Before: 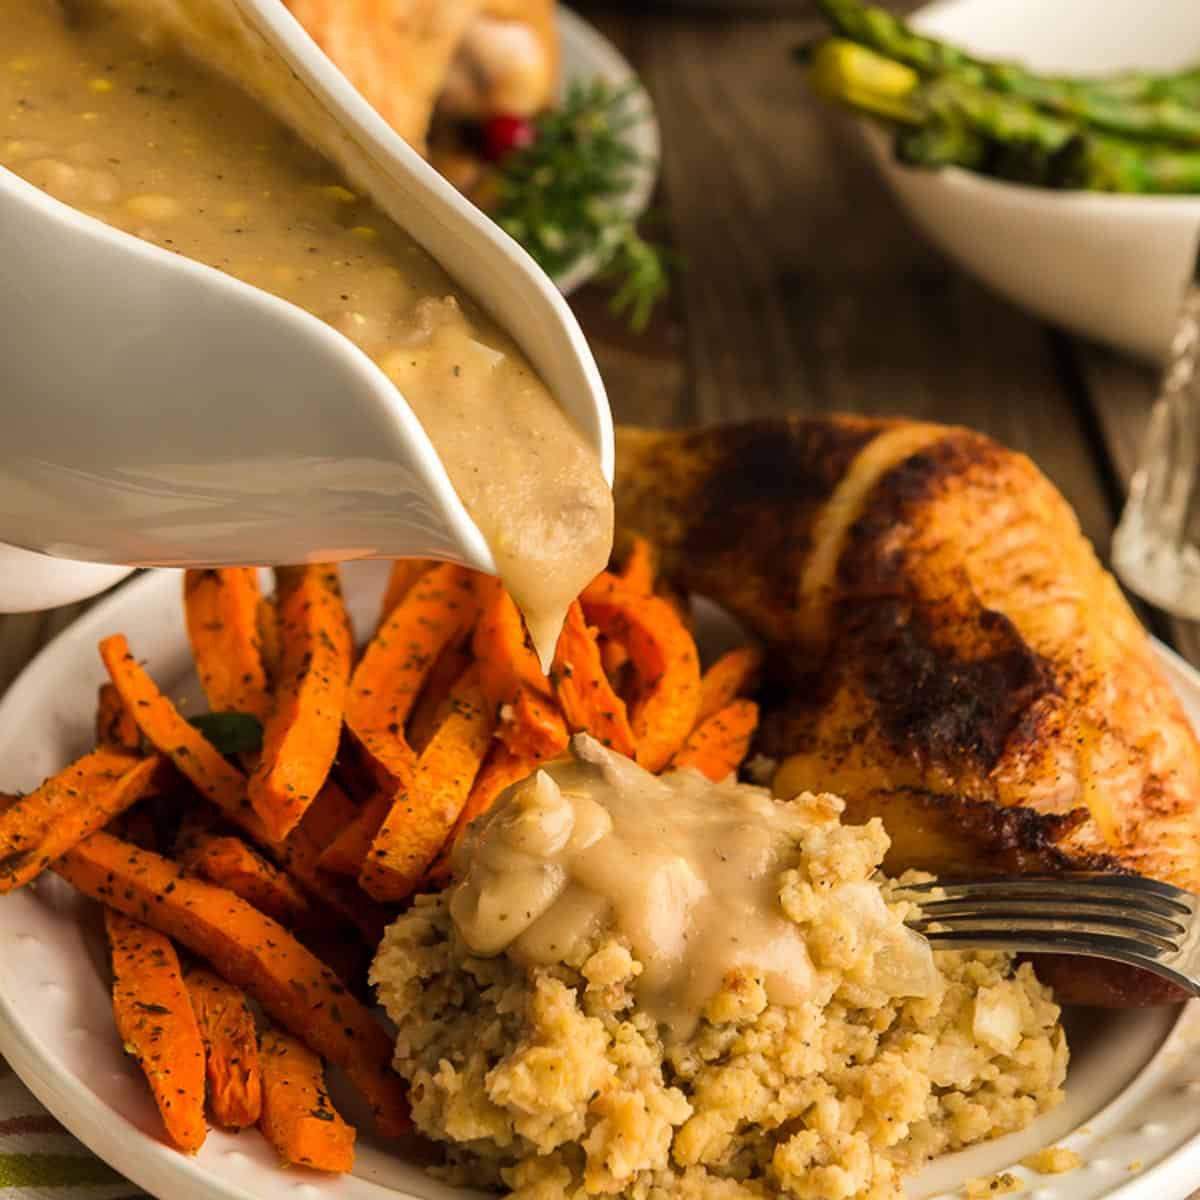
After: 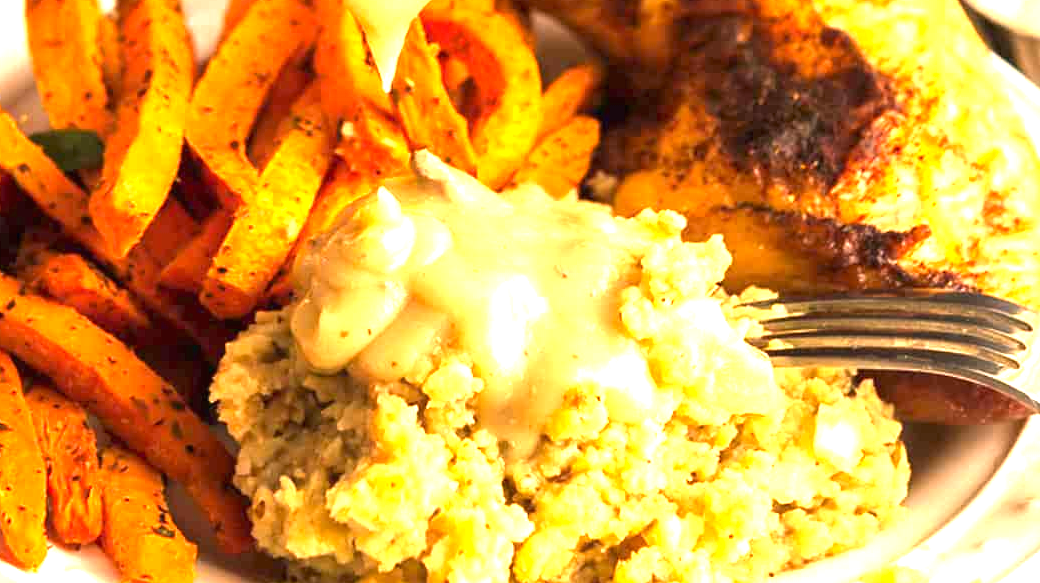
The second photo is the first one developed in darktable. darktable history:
exposure: black level correction 0, exposure 1.894 EV, compensate exposure bias true, compensate highlight preservation false
color correction: highlights a* 5.91, highlights b* 4.89
crop and rotate: left 13.323%, top 48.61%, bottom 2.73%
